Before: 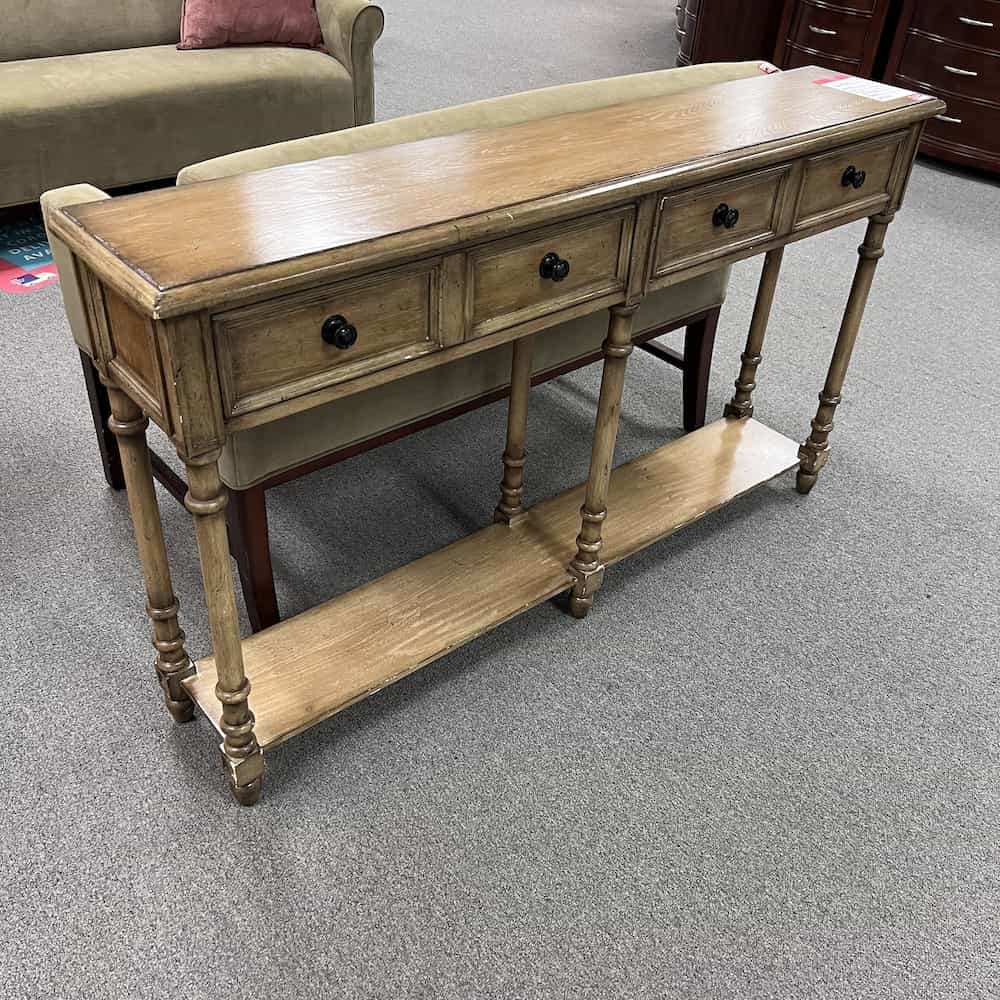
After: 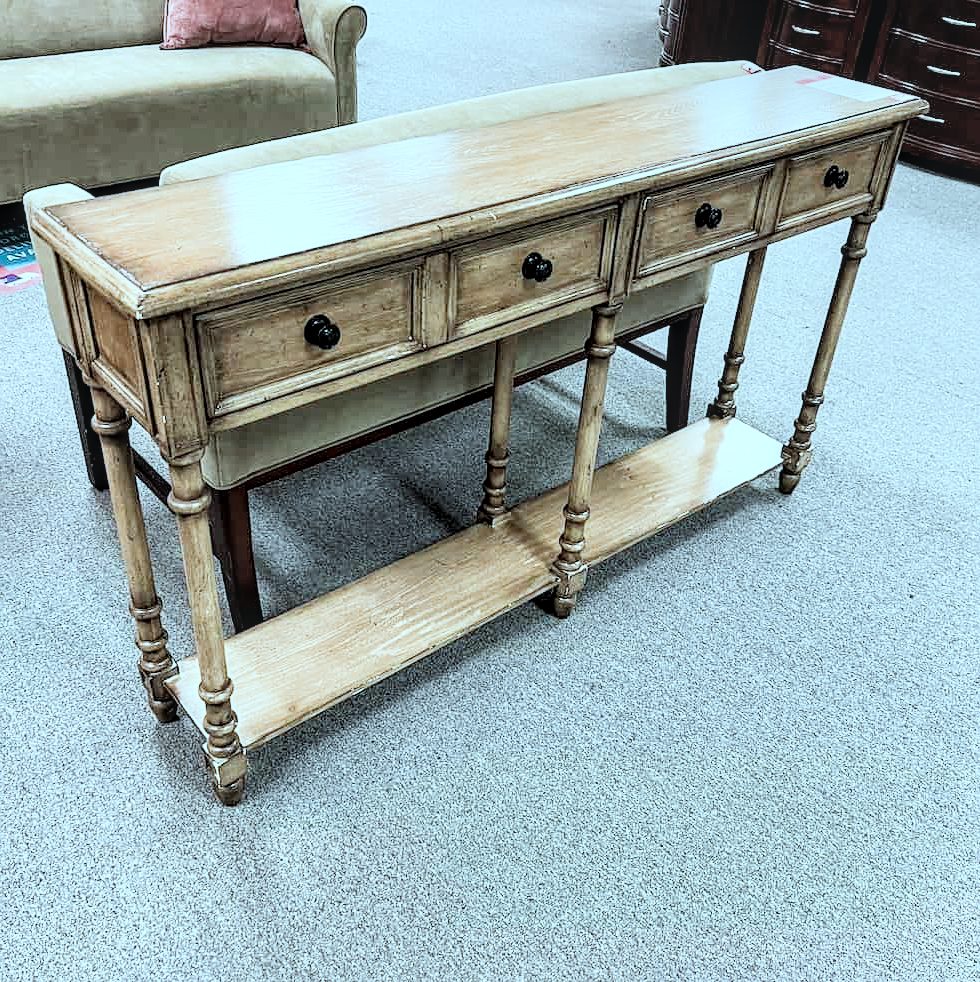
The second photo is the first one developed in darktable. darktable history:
color correction: highlights a* -11.57, highlights b* -15.04
exposure: black level correction 0, exposure 1.199 EV, compensate exposure bias true, compensate highlight preservation false
crop: left 1.721%, right 0.272%, bottom 1.786%
sharpen: amount 0.215
local contrast: on, module defaults
shadows and highlights: shadows 29.28, highlights -28.8, low approximation 0.01, soften with gaussian
filmic rgb: black relative exposure -5.02 EV, white relative exposure 3.97 EV, hardness 2.9, contrast 1.299, highlights saturation mix -29.91%
